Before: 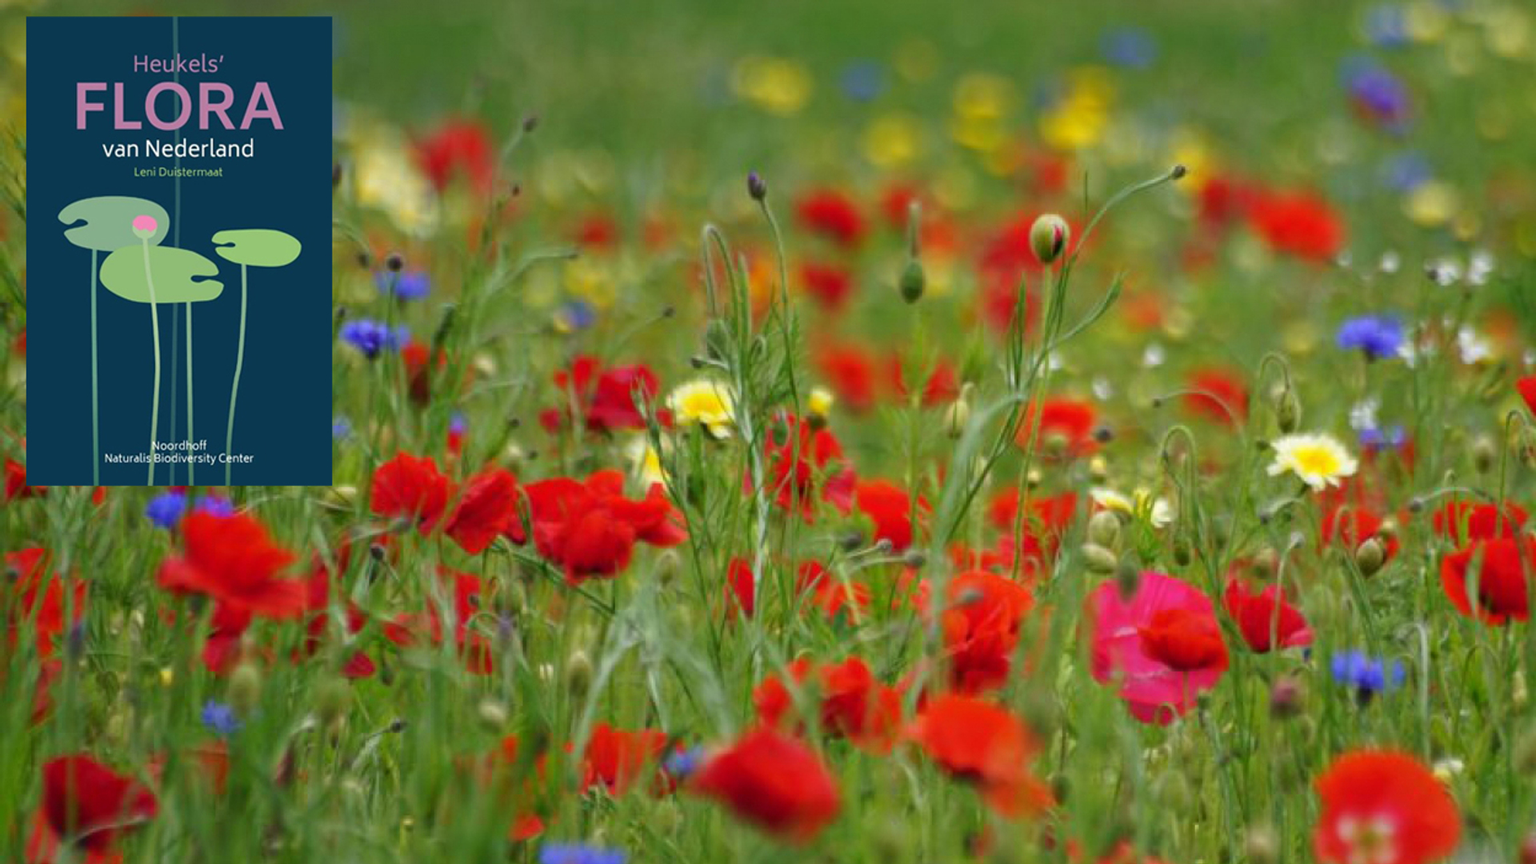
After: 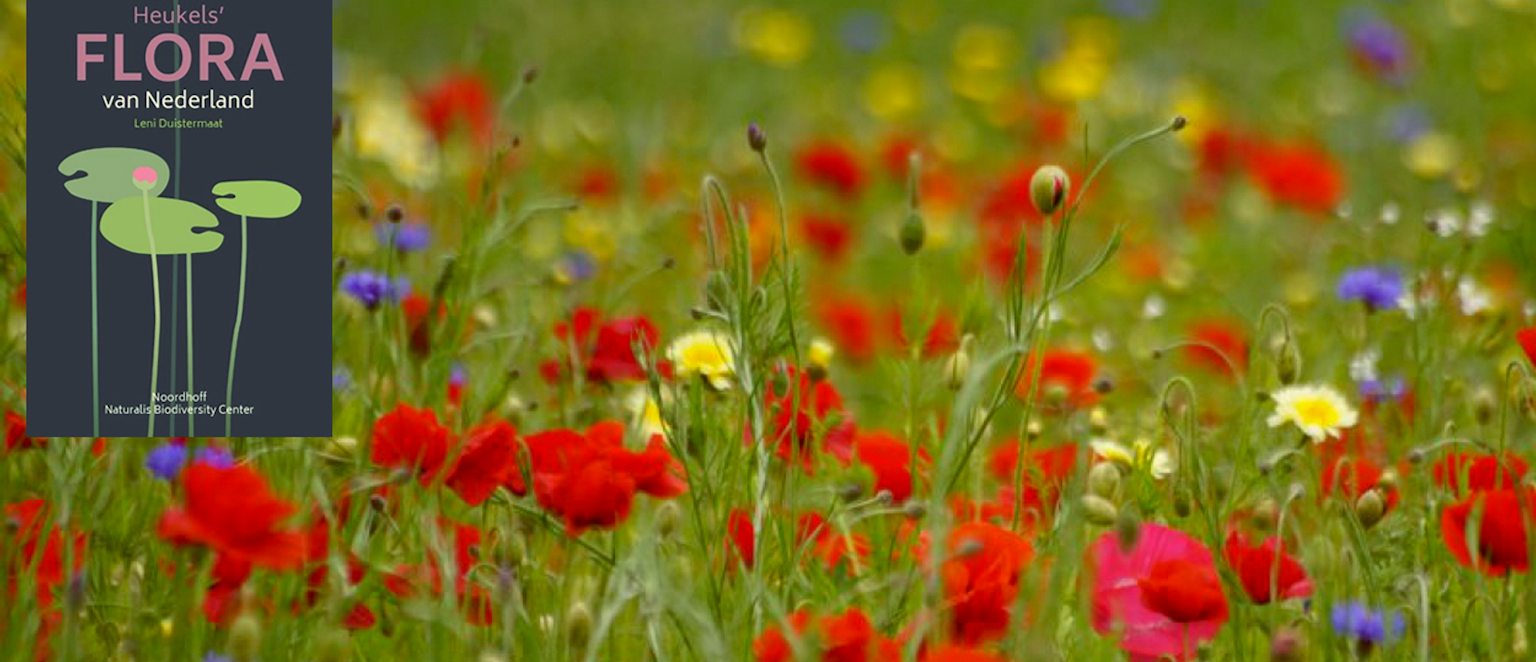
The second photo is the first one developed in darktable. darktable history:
crop: top 5.667%, bottom 17.637%
color balance: lift [1.001, 1.007, 1, 0.993], gamma [1.023, 1.026, 1.01, 0.974], gain [0.964, 1.059, 1.073, 0.927]
